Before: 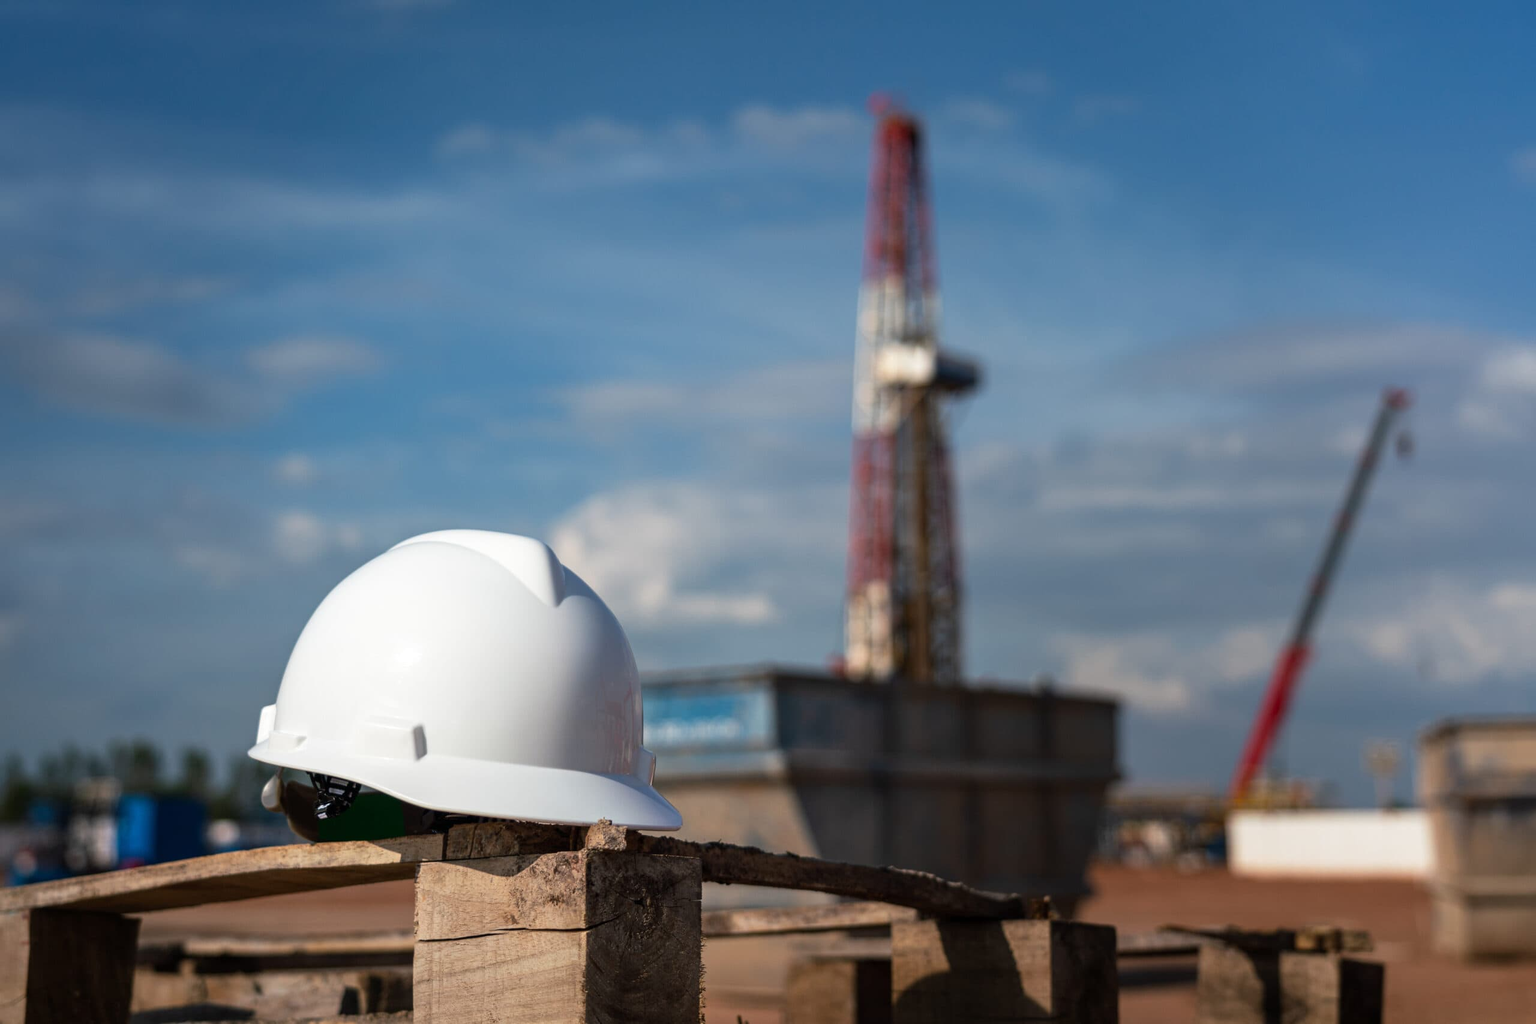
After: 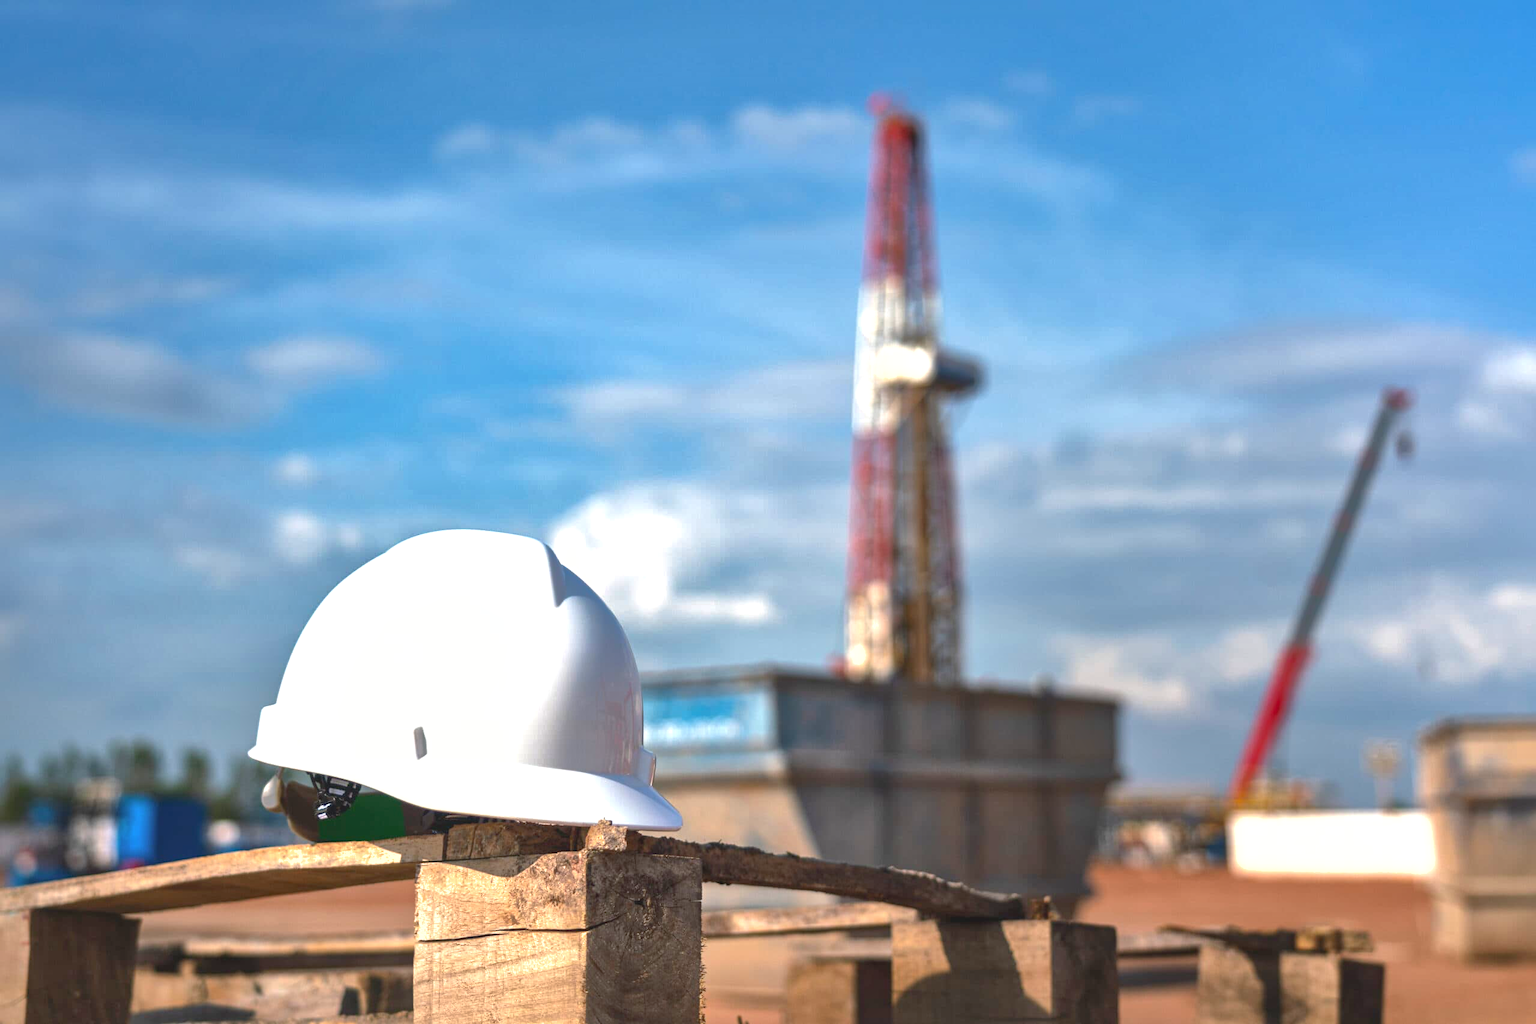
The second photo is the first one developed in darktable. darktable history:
shadows and highlights: on, module defaults
local contrast: mode bilateral grid, contrast 26, coarseness 49, detail 123%, midtone range 0.2
exposure: exposure 1.492 EV, compensate highlight preservation false
contrast brightness saturation: contrast -0.178, saturation 0.185
color correction: highlights b* -0.013, saturation 0.828
